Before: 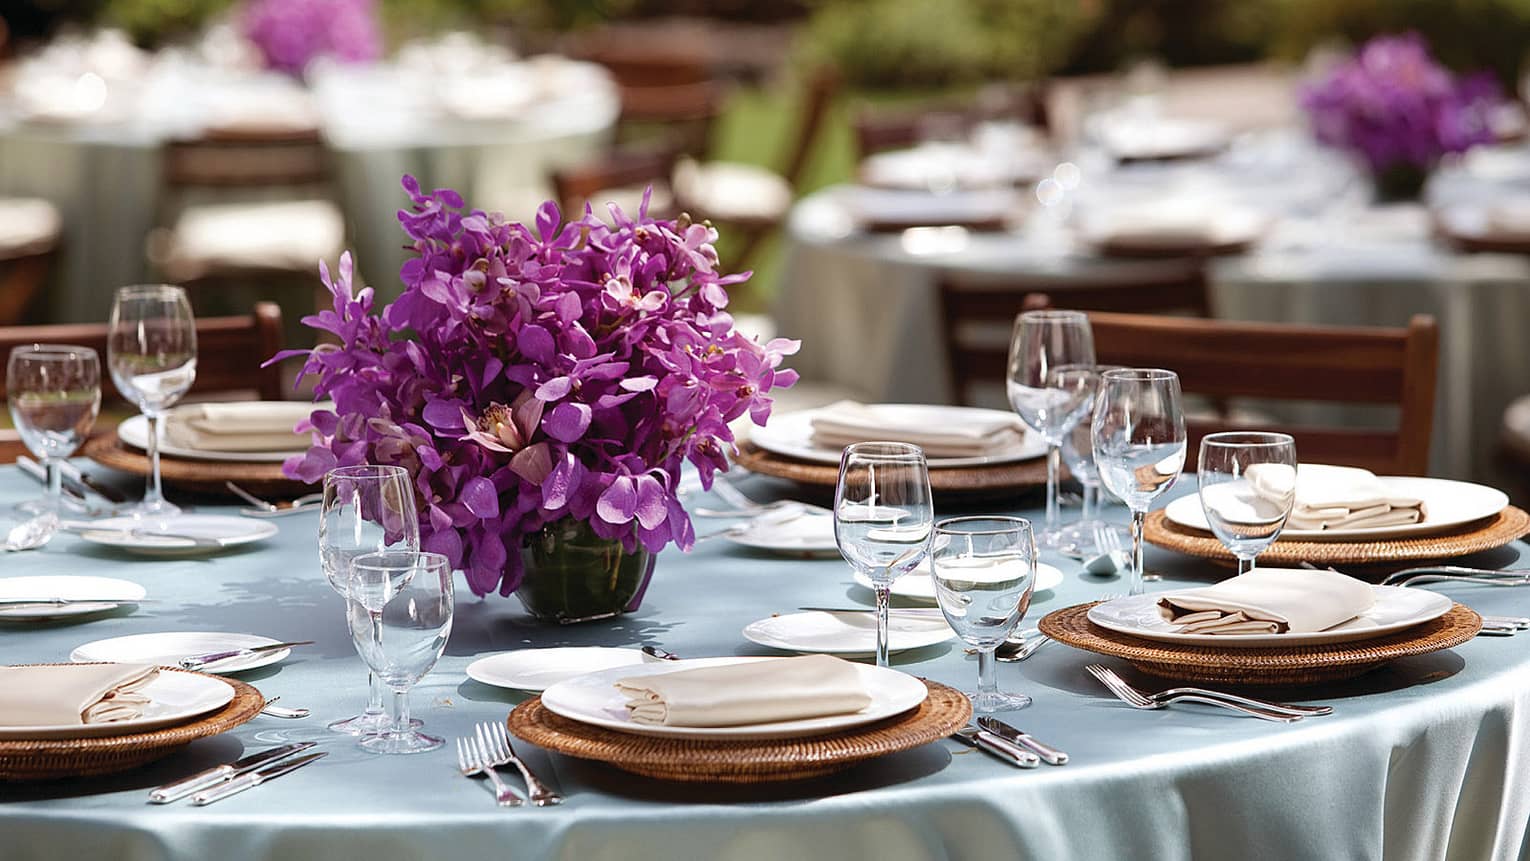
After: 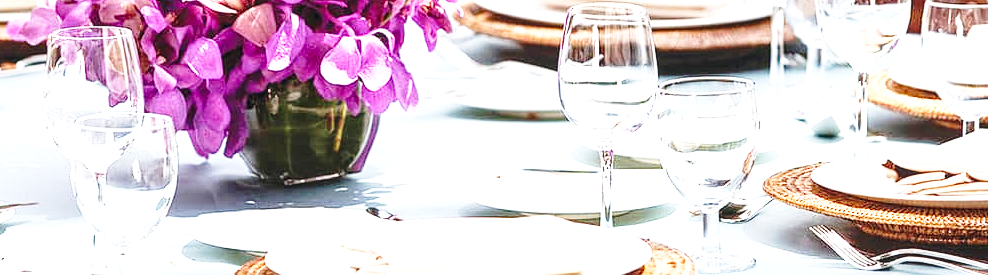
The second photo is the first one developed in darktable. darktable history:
base curve: curves: ch0 [(0, 0) (0.028, 0.03) (0.121, 0.232) (0.46, 0.748) (0.859, 0.968) (1, 1)], preserve colors none
exposure: black level correction 0, exposure 1.392 EV, compensate highlight preservation false
crop: left 18.092%, top 51.056%, right 17.273%, bottom 16.892%
local contrast: on, module defaults
